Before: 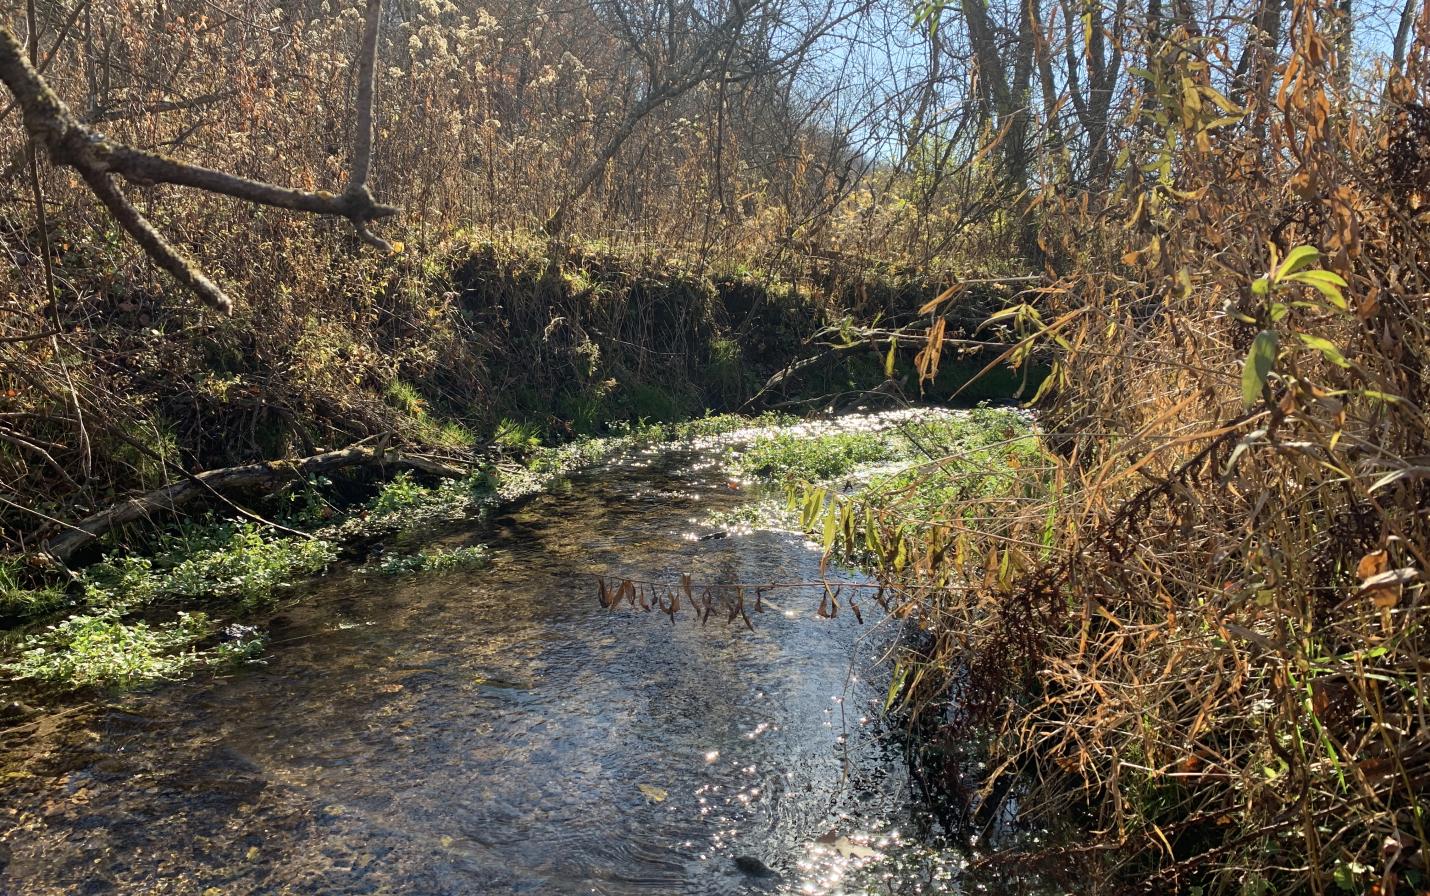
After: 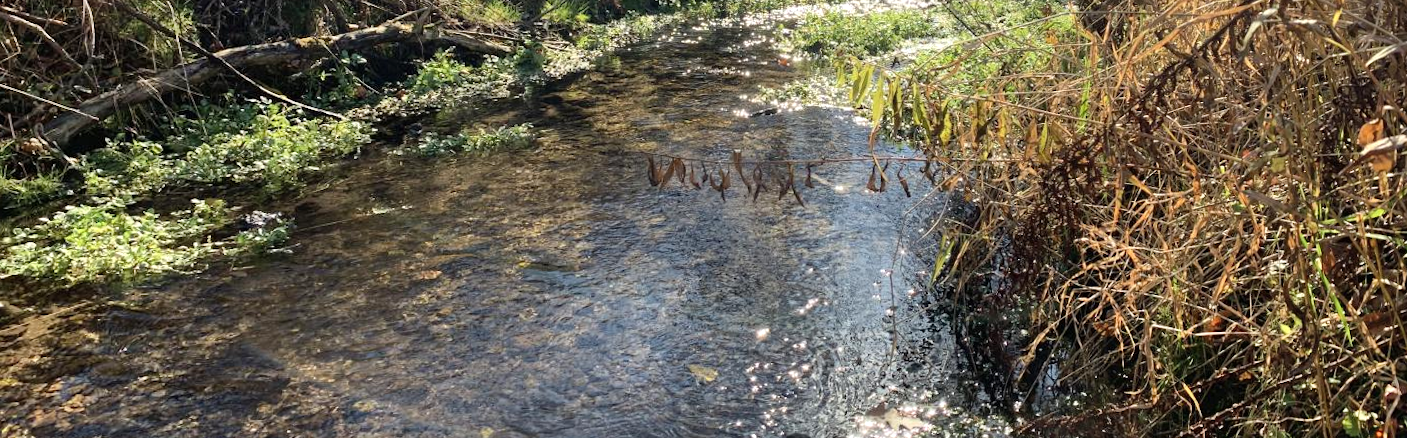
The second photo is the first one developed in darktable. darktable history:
rotate and perspective: rotation -0.013°, lens shift (vertical) -0.027, lens shift (horizontal) 0.178, crop left 0.016, crop right 0.989, crop top 0.082, crop bottom 0.918
exposure: exposure 0.207 EV, compensate highlight preservation false
crop and rotate: top 46.237%
shadows and highlights: highlights 70.7, soften with gaussian
